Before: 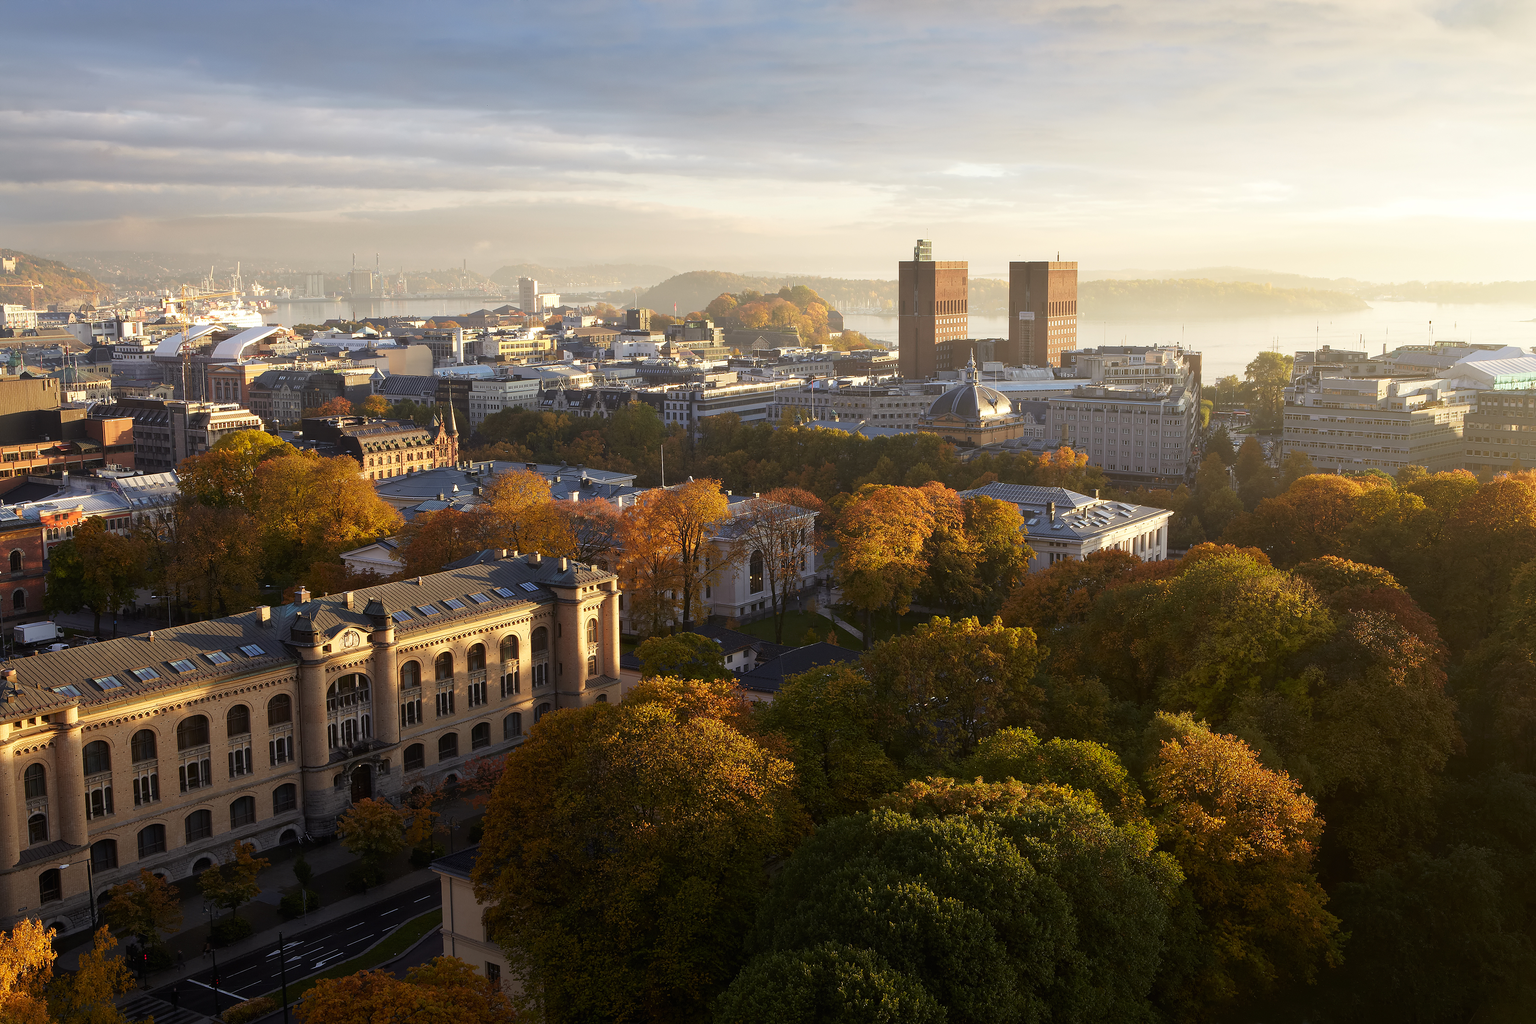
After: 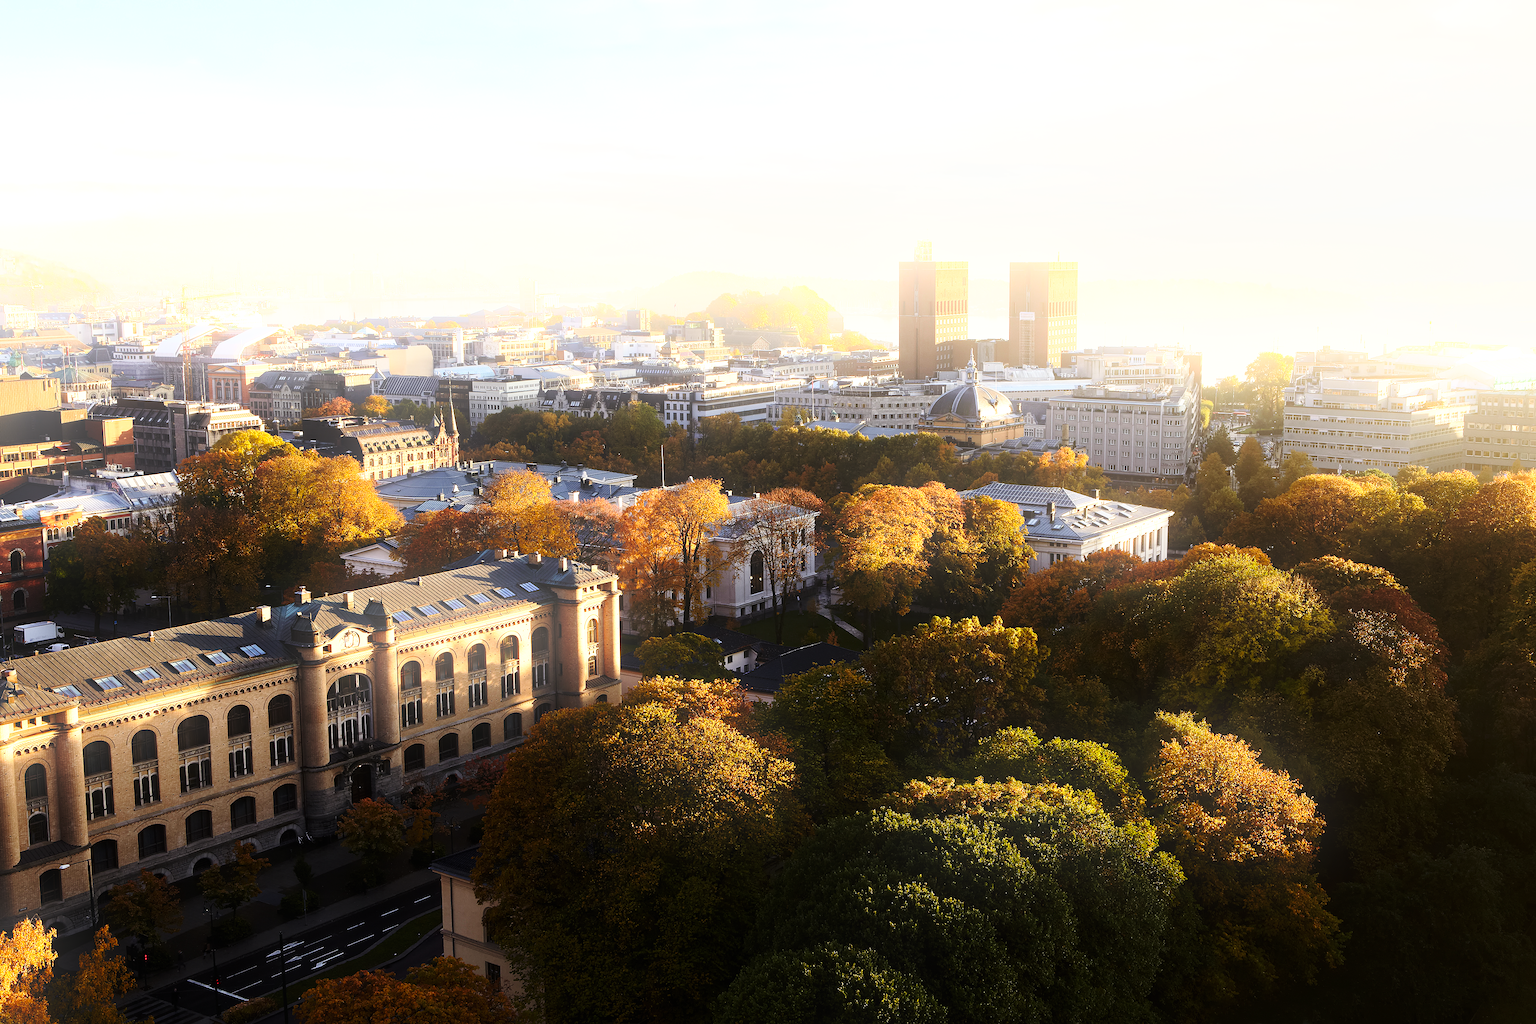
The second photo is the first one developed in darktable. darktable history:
white balance: emerald 1
bloom: on, module defaults
tone equalizer: -8 EV -0.75 EV, -7 EV -0.7 EV, -6 EV -0.6 EV, -5 EV -0.4 EV, -3 EV 0.4 EV, -2 EV 0.6 EV, -1 EV 0.7 EV, +0 EV 0.75 EV, edges refinement/feathering 500, mask exposure compensation -1.57 EV, preserve details no
base curve: curves: ch0 [(0, 0) (0.028, 0.03) (0.121, 0.232) (0.46, 0.748) (0.859, 0.968) (1, 1)], preserve colors none
